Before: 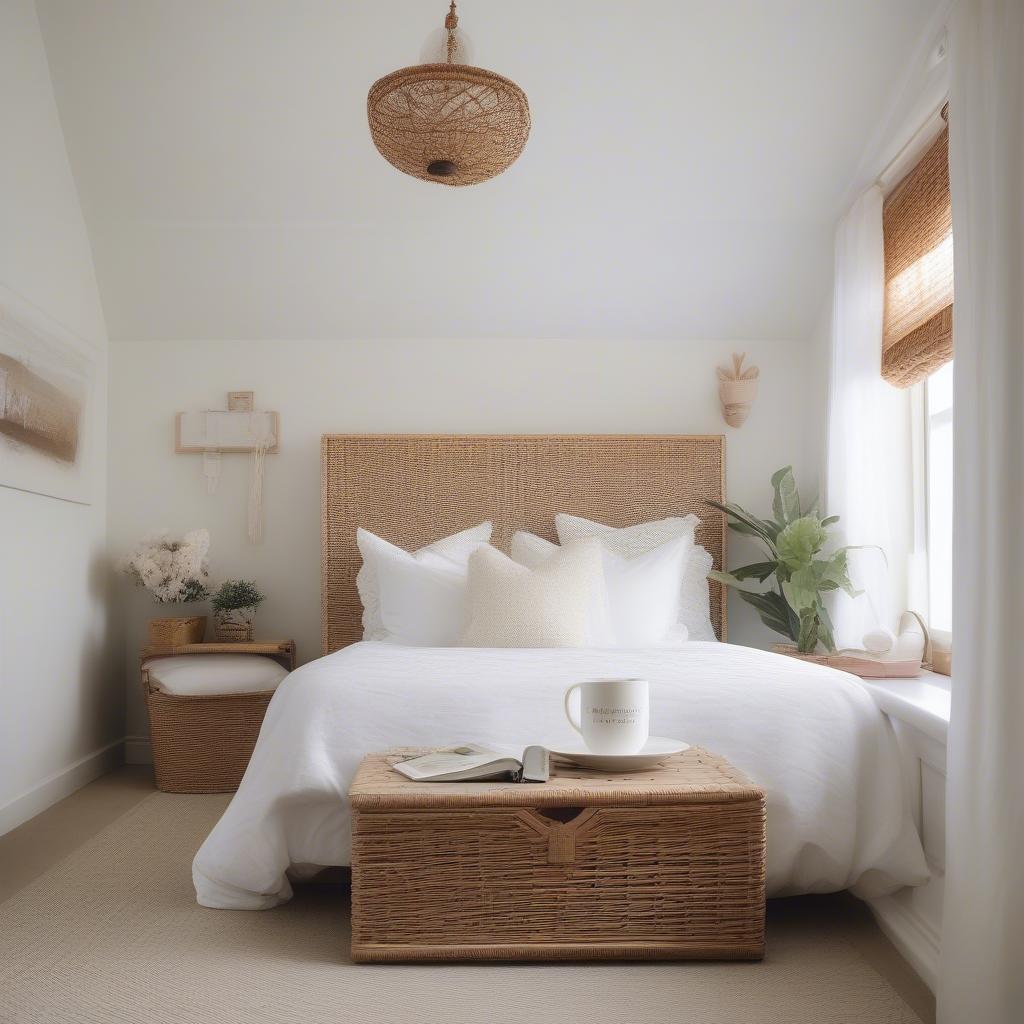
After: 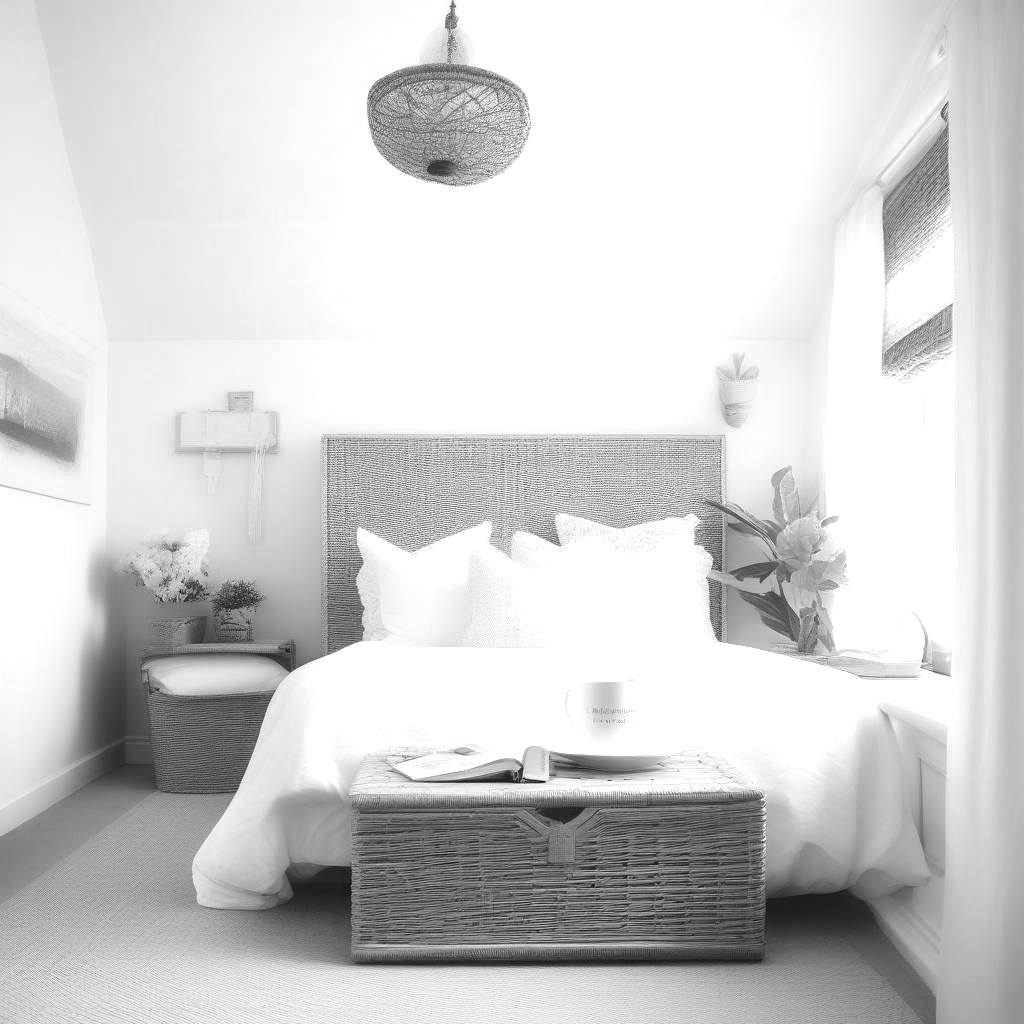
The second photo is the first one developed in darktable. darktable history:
exposure: black level correction 0, exposure 1.015 EV, compensate exposure bias true, compensate highlight preservation false
contrast brightness saturation: saturation -1
